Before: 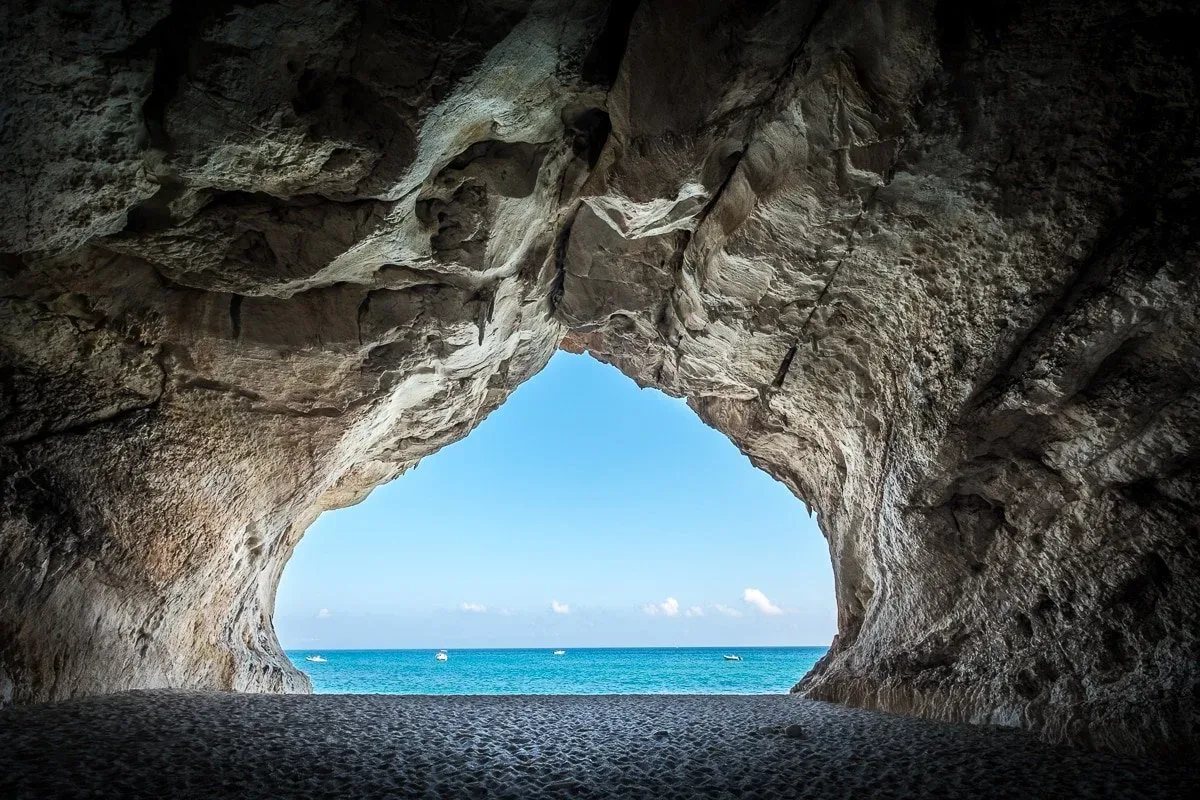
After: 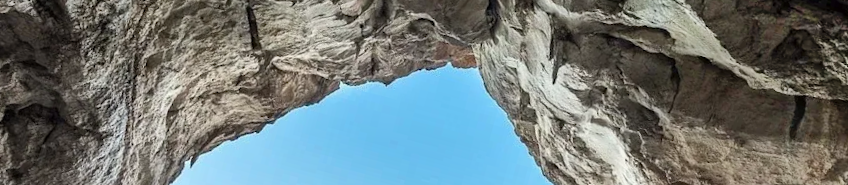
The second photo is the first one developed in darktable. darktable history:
shadows and highlights: shadows 75, highlights -60.85, soften with gaussian
crop and rotate: angle 16.12°, top 30.835%, bottom 35.653%
rotate and perspective: rotation 1.57°, crop left 0.018, crop right 0.982, crop top 0.039, crop bottom 0.961
